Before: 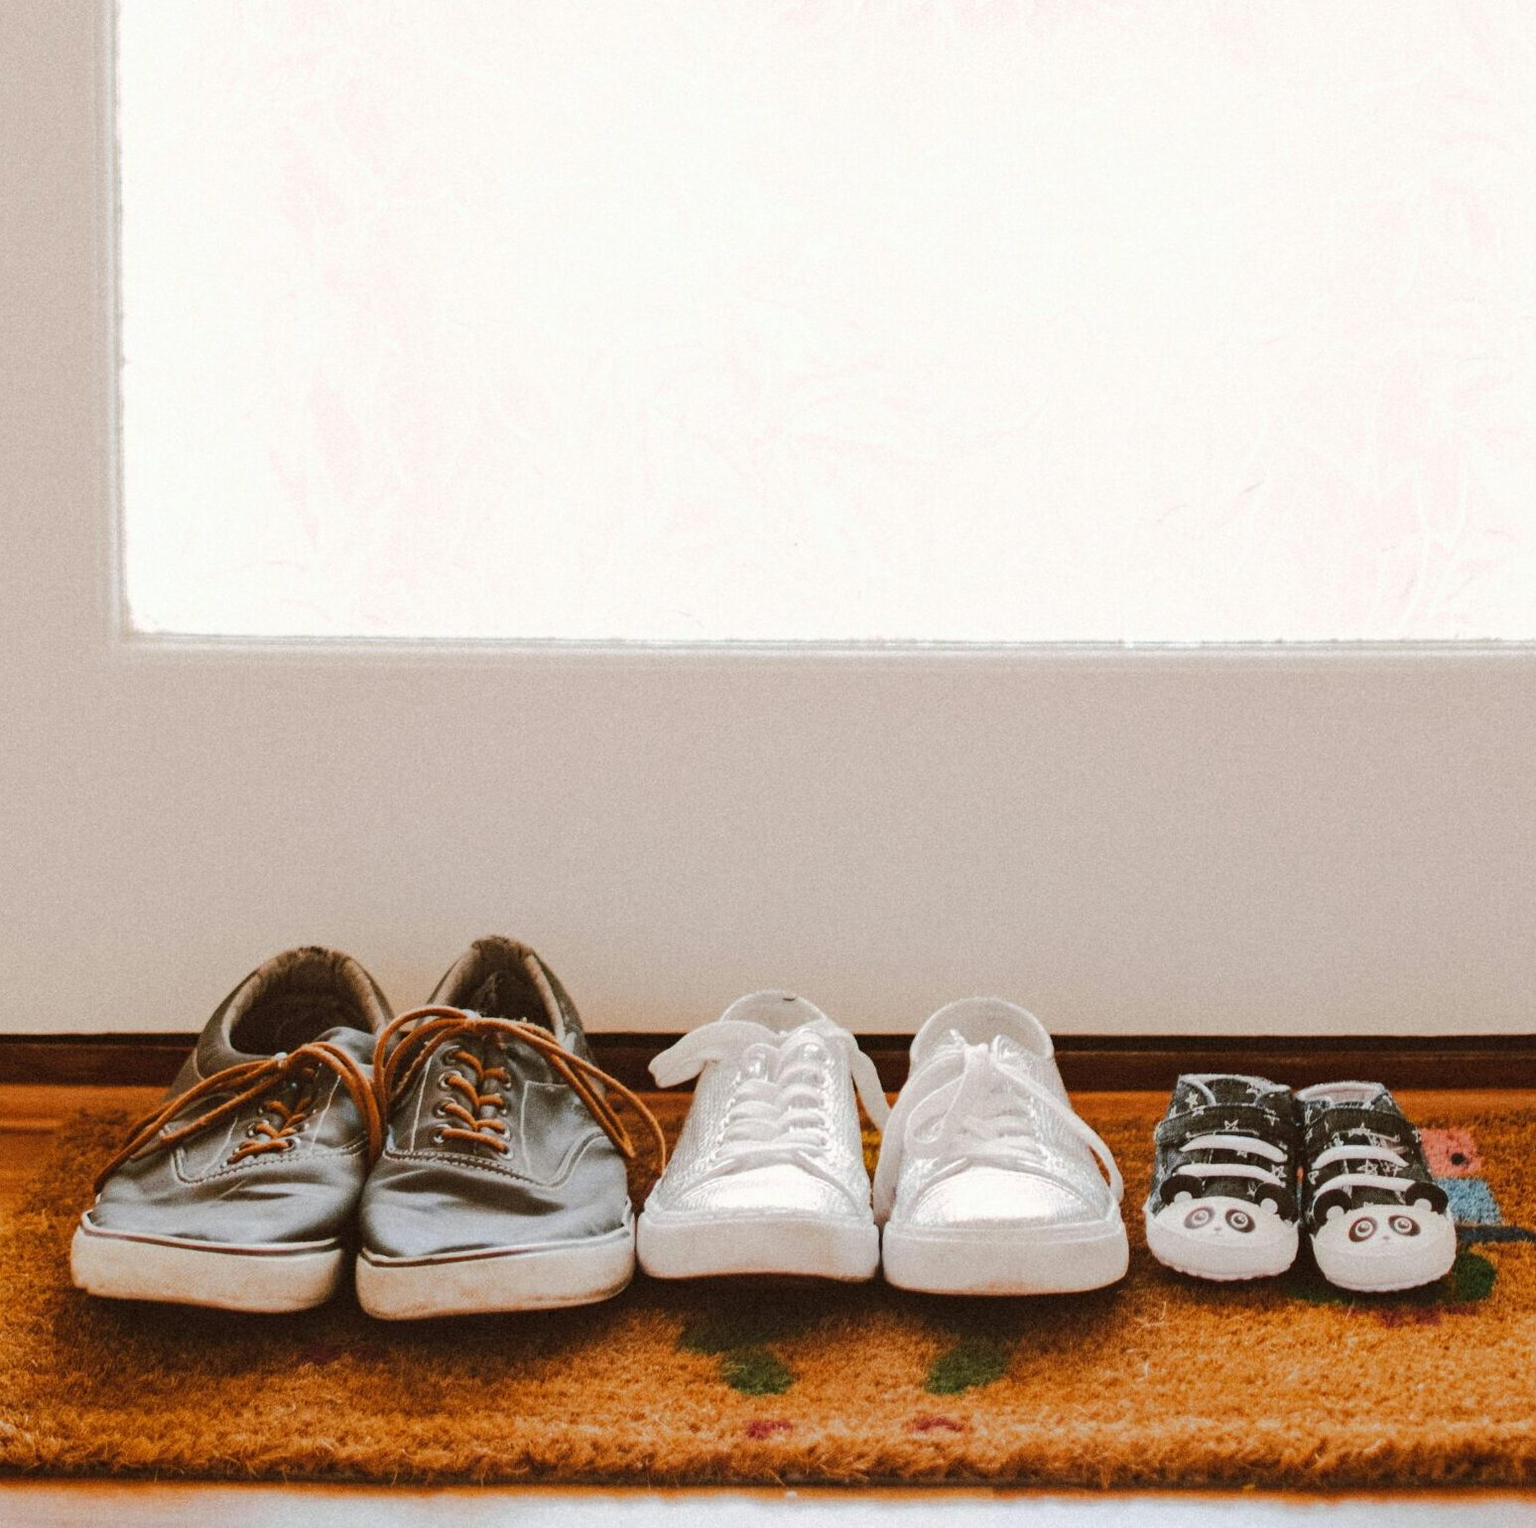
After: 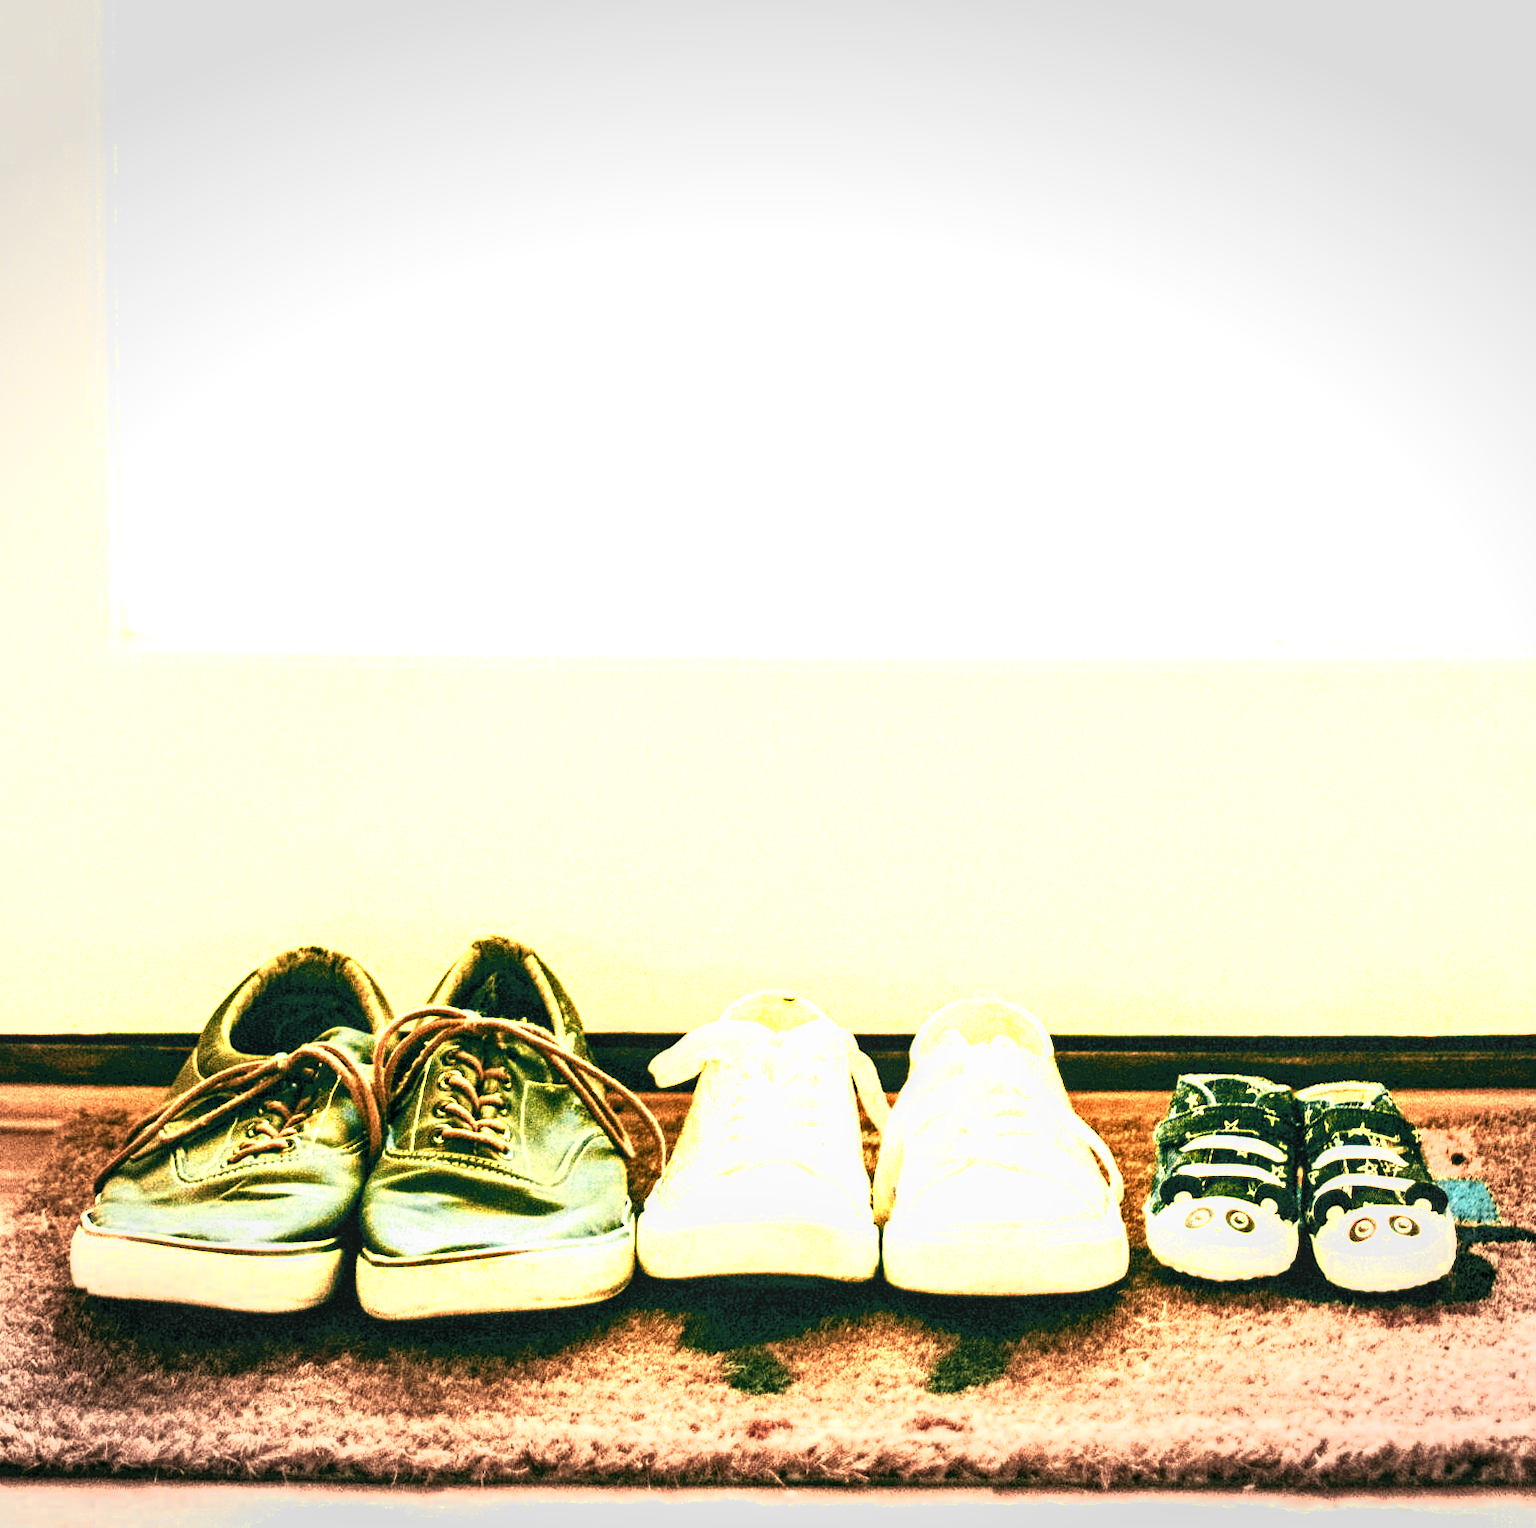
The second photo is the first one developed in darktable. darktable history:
local contrast: on, module defaults
filmic rgb: black relative exposure -7.82 EV, white relative exposure 4.29 EV, hardness 3.86, color science v6 (2022)
tone equalizer: on, module defaults
local contrast #1: highlights 19%, detail 186%
color balance: lift [1.005, 0.99, 1.007, 1.01], gamma [1, 1.034, 1.032, 0.966], gain [0.873, 1.055, 1.067, 0.933]
color zones: curves: ch0 [(0.018, 0.548) (0.197, 0.654) (0.425, 0.447) (0.605, 0.658) (0.732, 0.579)]; ch1 [(0.105, 0.531) (0.224, 0.531) (0.386, 0.39) (0.618, 0.456) (0.732, 0.456) (0.956, 0.421)]; ch2 [(0.039, 0.583) (0.215, 0.465) (0.399, 0.544) (0.465, 0.548) (0.614, 0.447) (0.724, 0.43) (0.882, 0.623) (0.956, 0.632)]
shadows and highlights: shadows 37.27, highlights -28.18, soften with gaussian
vignetting: fall-off start 100%, brightness -0.282, width/height ratio 1.31
color balance rgb: linear chroma grading › global chroma 20%, perceptual saturation grading › global saturation 65%, perceptual saturation grading › highlights 60%, perceptual saturation grading › mid-tones 50%, perceptual saturation grading › shadows 50%, perceptual brilliance grading › global brilliance 30%, perceptual brilliance grading › highlights 50%, perceptual brilliance grading › mid-tones 50%, perceptual brilliance grading › shadows -22%, global vibrance 20%
